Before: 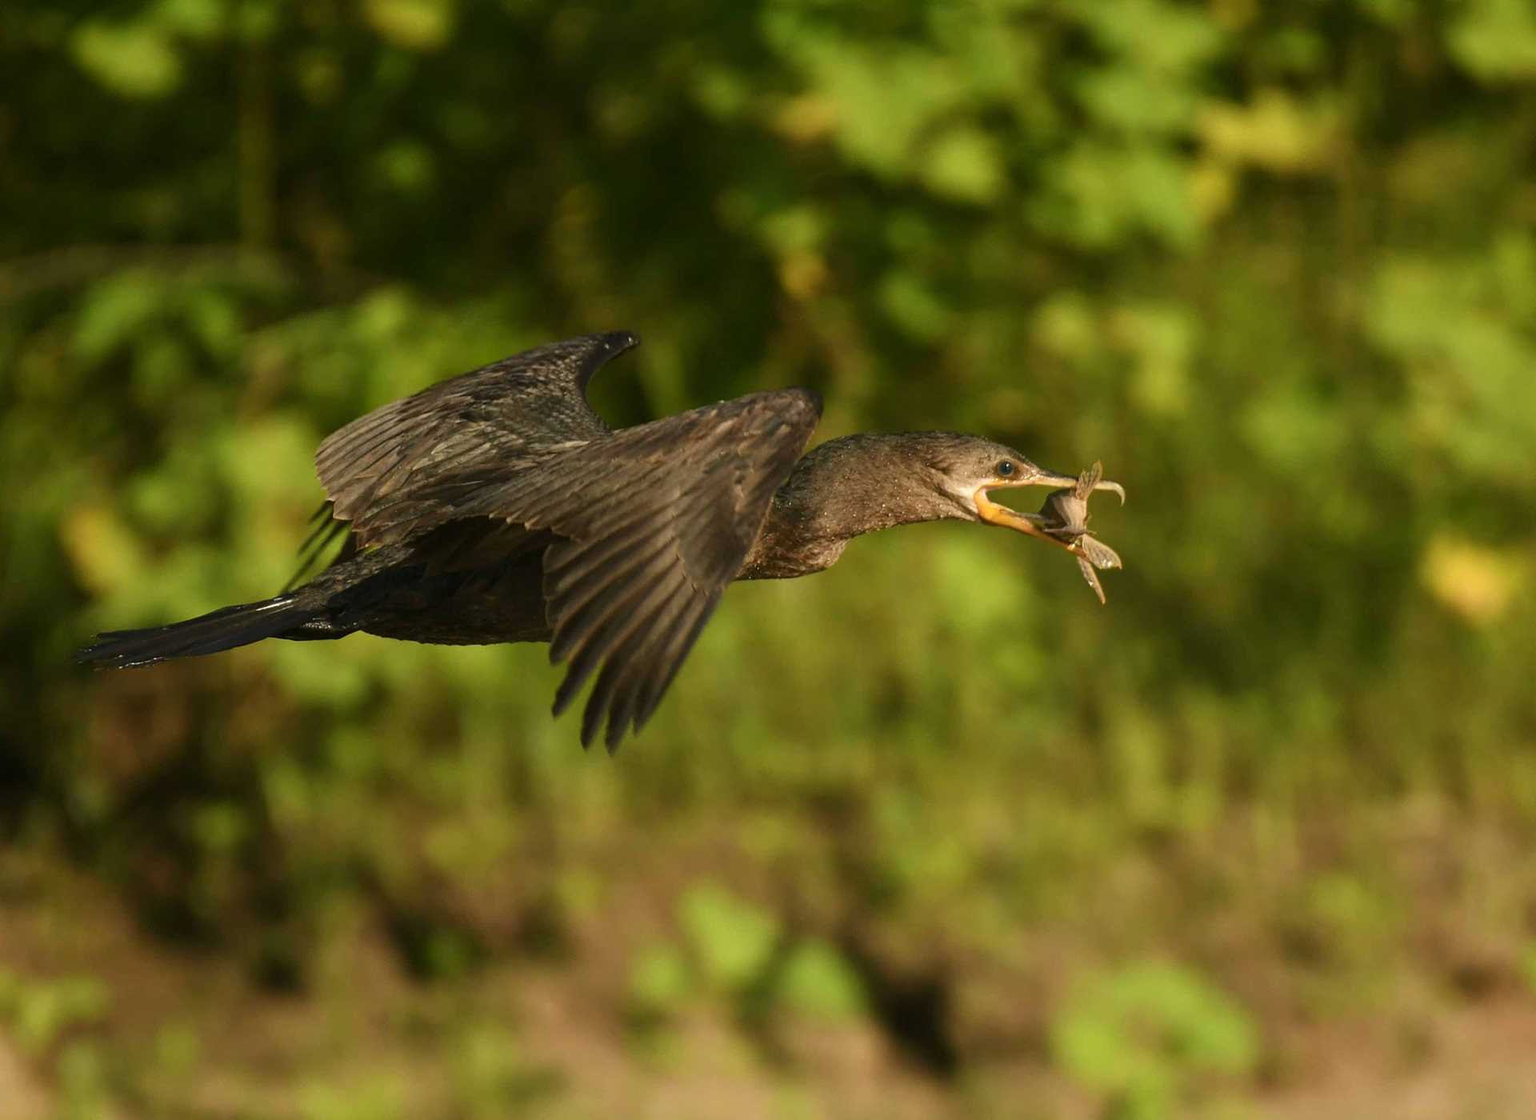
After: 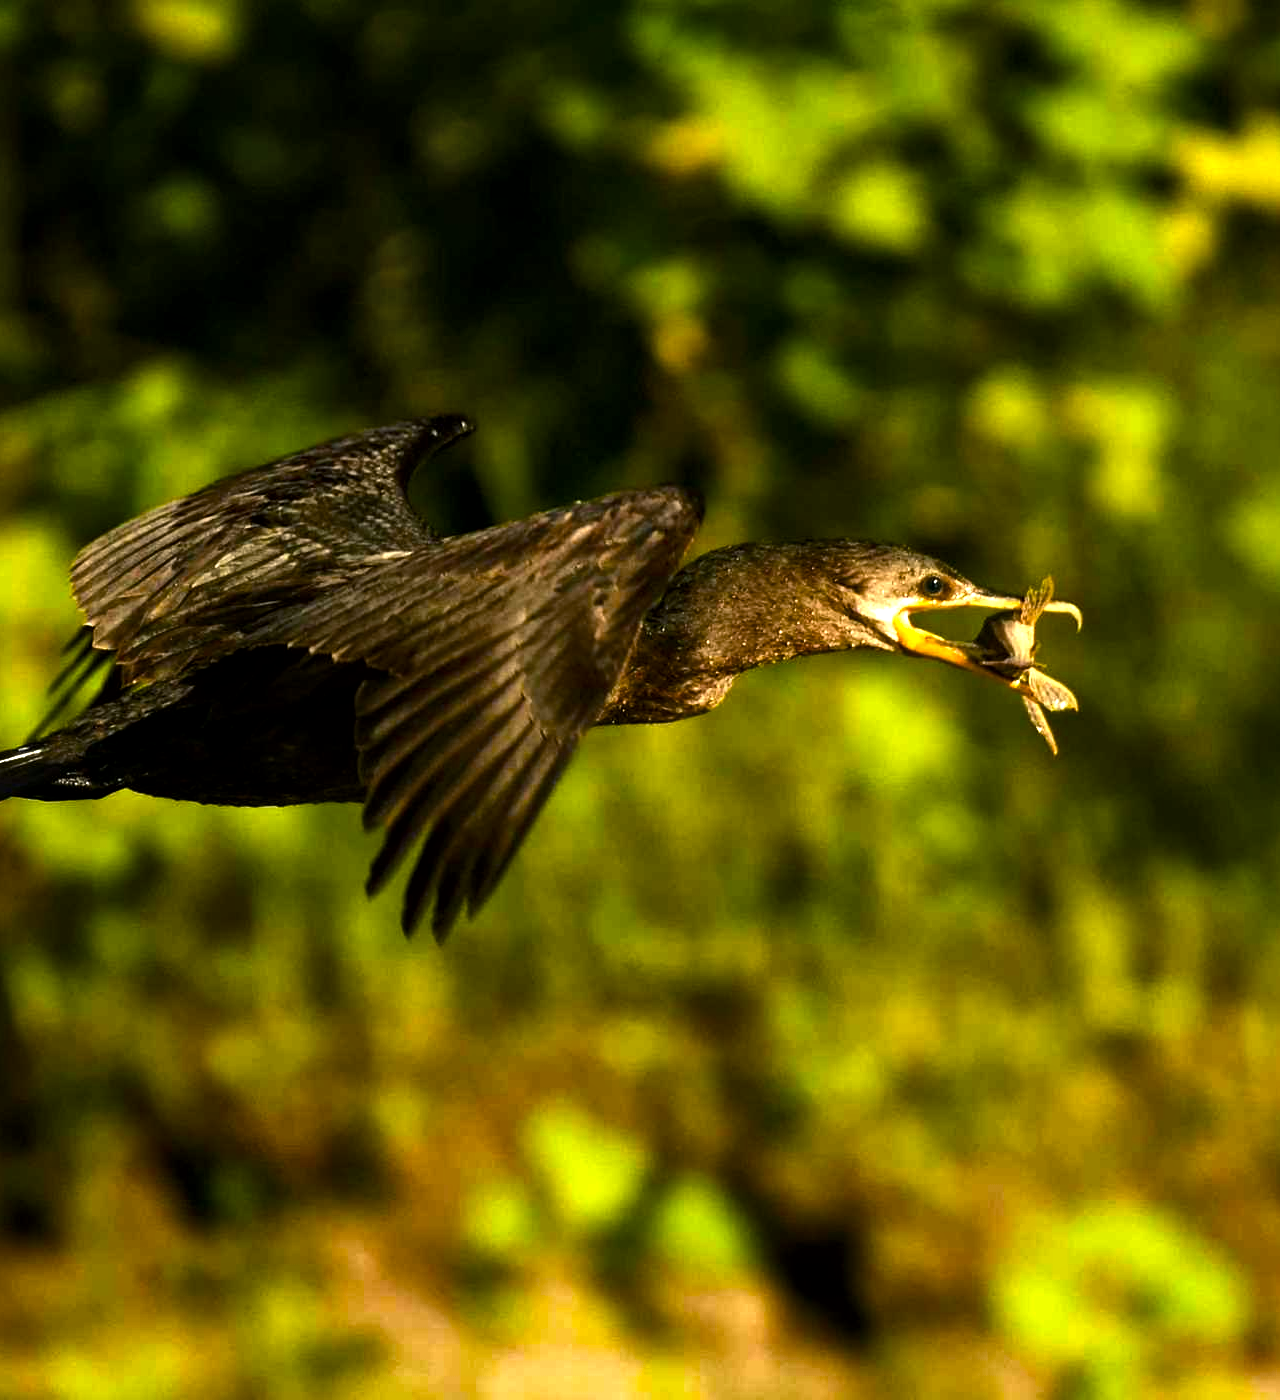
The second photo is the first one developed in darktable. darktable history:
local contrast: mode bilateral grid, contrast 20, coarseness 51, detail 128%, midtone range 0.2
crop: left 16.915%, right 16.408%
exposure: black level correction 0.004, exposure 0.015 EV, compensate exposure bias true, compensate highlight preservation false
color balance rgb: shadows lift › chroma 1.686%, shadows lift › hue 258.25°, perceptual saturation grading › global saturation 25.012%, perceptual brilliance grading › highlights 74.277%, perceptual brilliance grading › shadows -30.284%, global vibrance 9.608%, contrast 15.284%, saturation formula JzAzBz (2021)
